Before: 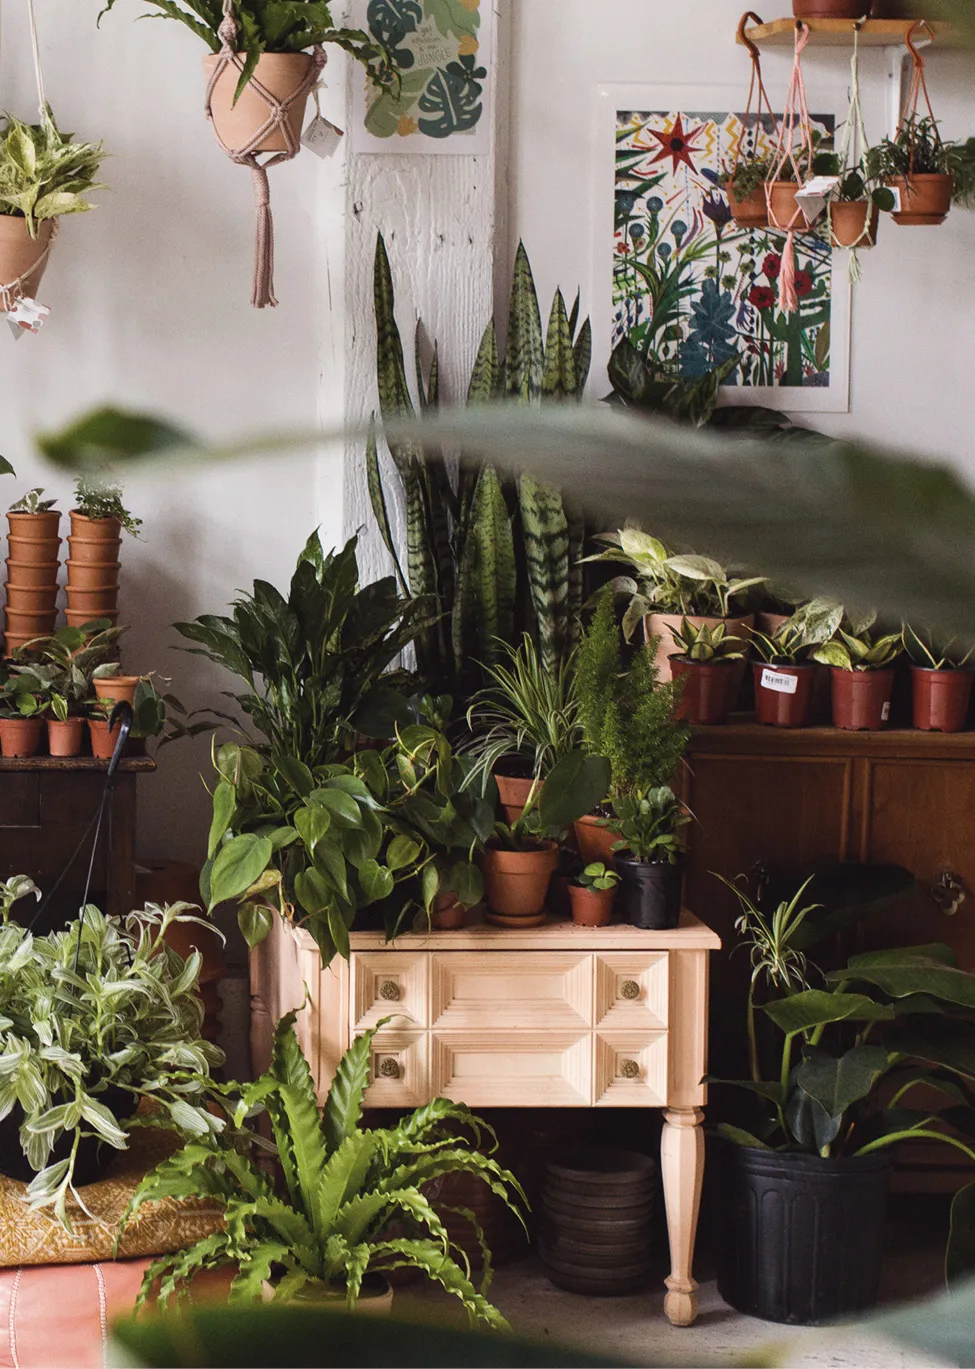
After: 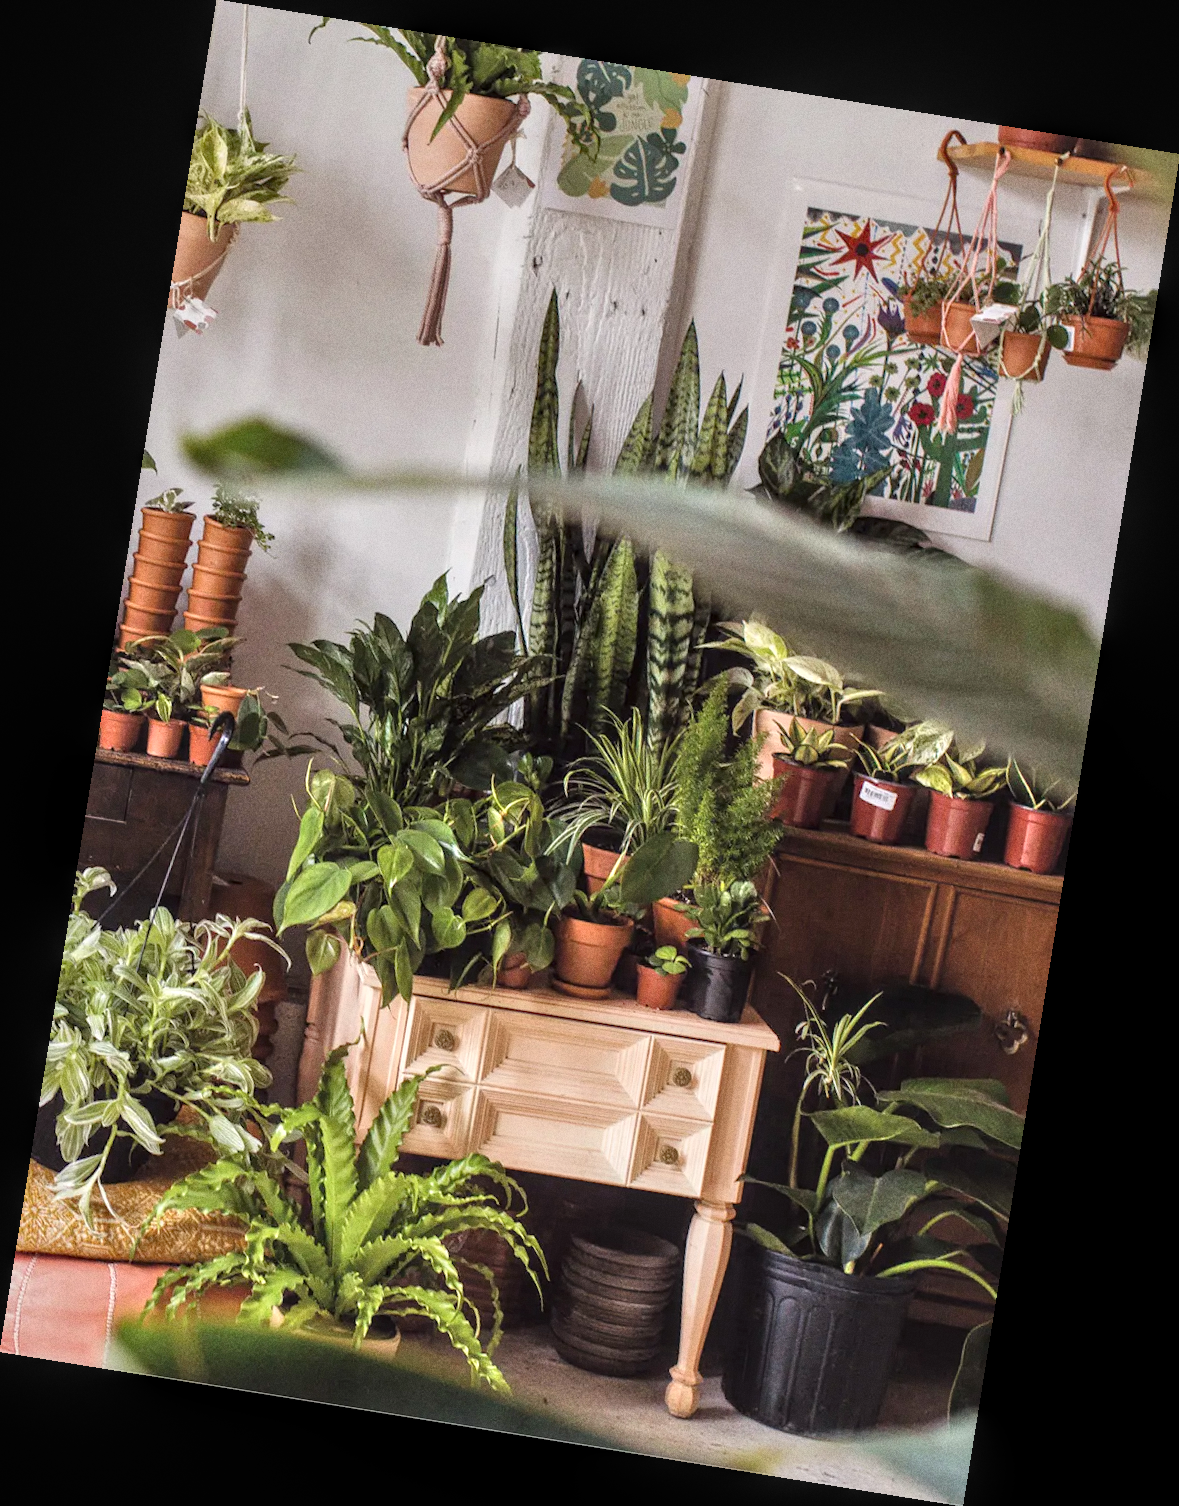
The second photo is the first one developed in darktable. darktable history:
local contrast: highlights 55%, shadows 52%, detail 130%, midtone range 0.452
rotate and perspective: rotation 9.12°, automatic cropping off
grain: on, module defaults
tone equalizer: -7 EV 0.15 EV, -6 EV 0.6 EV, -5 EV 1.15 EV, -4 EV 1.33 EV, -3 EV 1.15 EV, -2 EV 0.6 EV, -1 EV 0.15 EV, mask exposure compensation -0.5 EV
